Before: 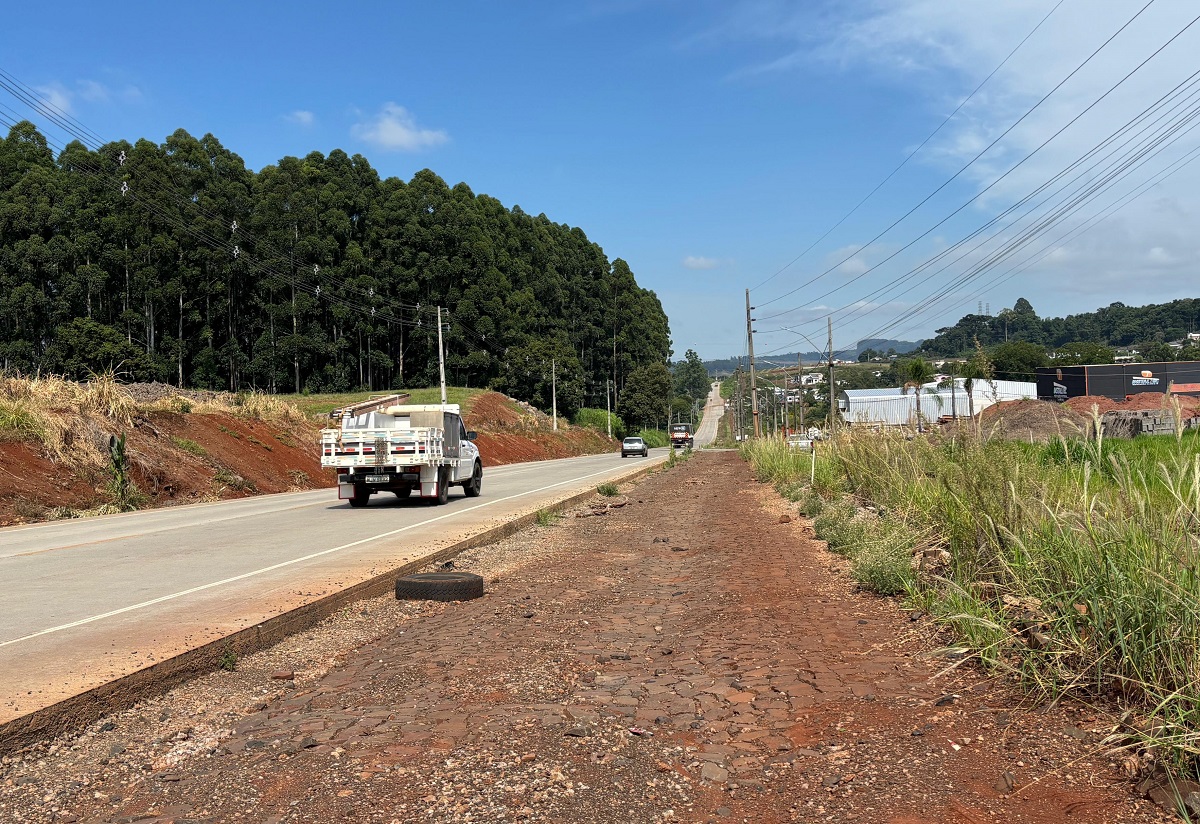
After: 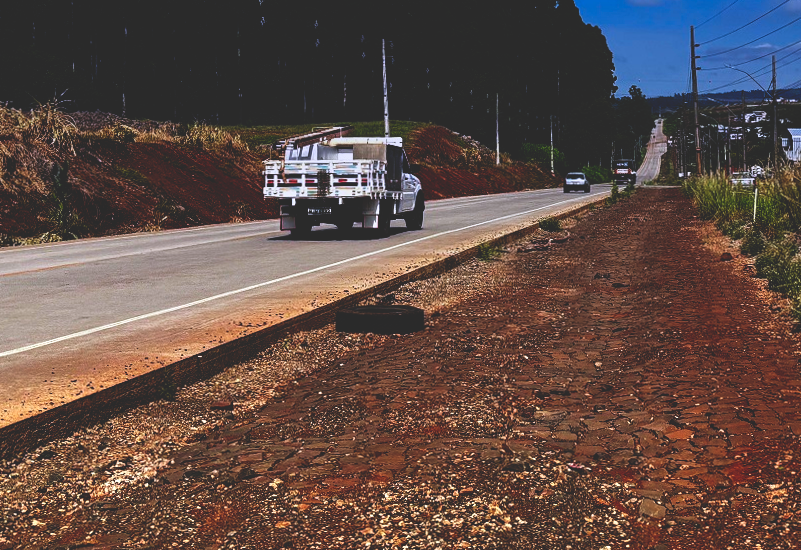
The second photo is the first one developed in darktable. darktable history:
exposure: black level correction -0.003, exposure 0.04 EV, compensate highlight preservation false
base curve: curves: ch0 [(0, 0.036) (0.083, 0.04) (0.804, 1)], preserve colors none
tone equalizer: on, module defaults
contrast brightness saturation: brightness -0.09
crop and rotate: angle -0.82°, left 3.85%, top 31.828%, right 27.992%
graduated density: hue 238.83°, saturation 50%
